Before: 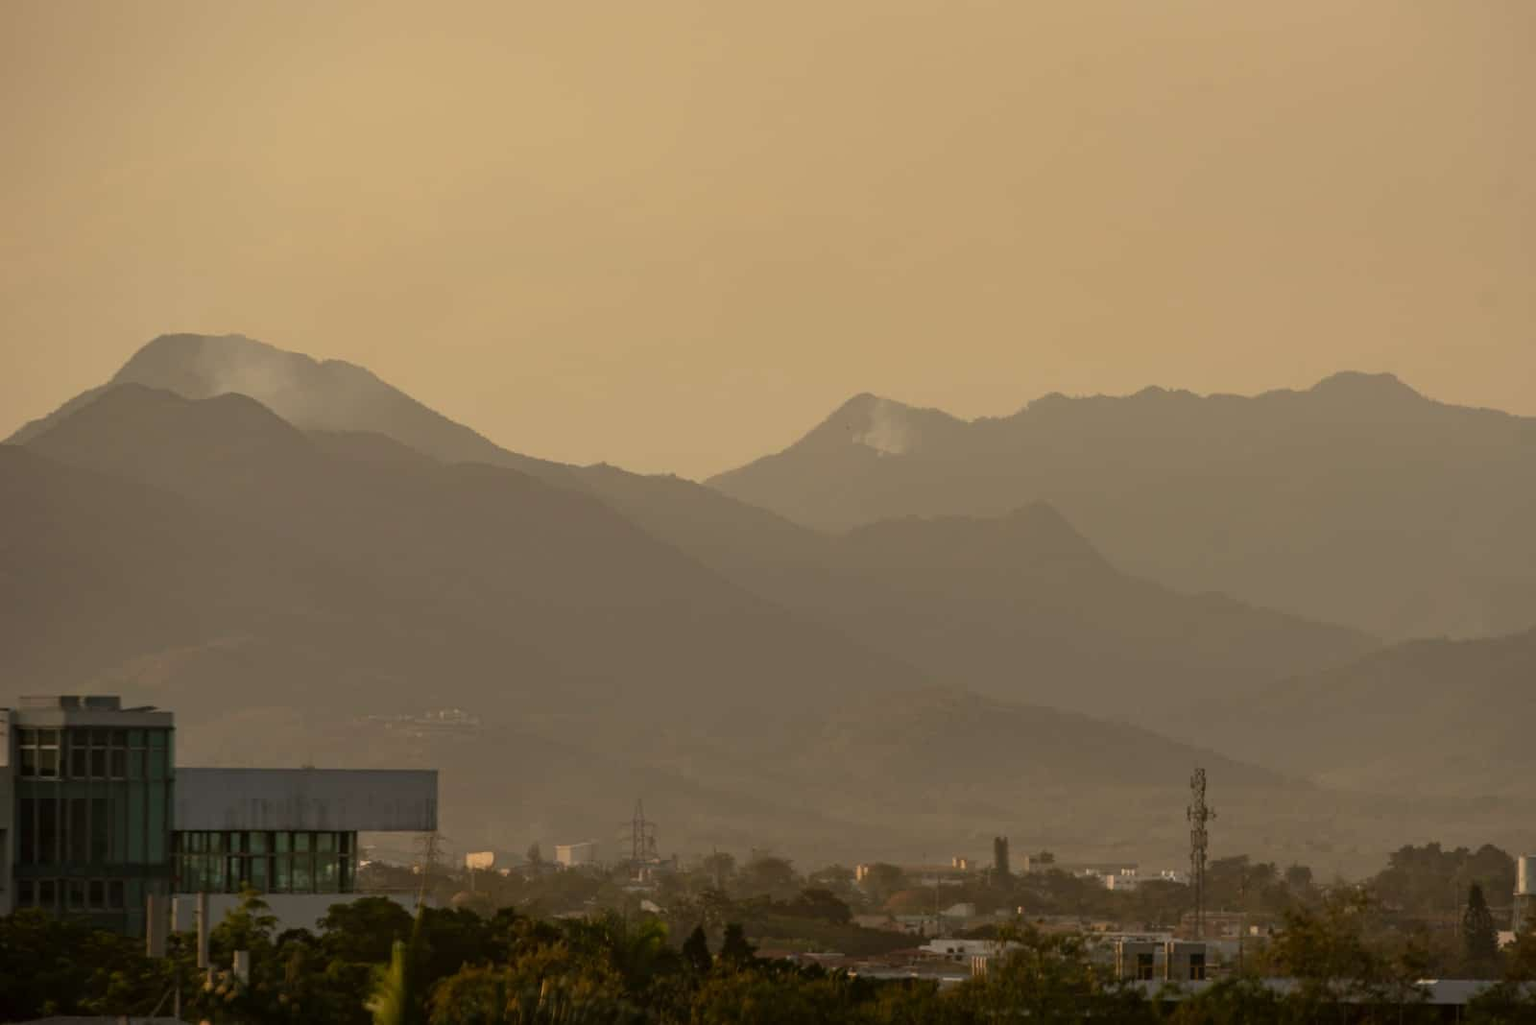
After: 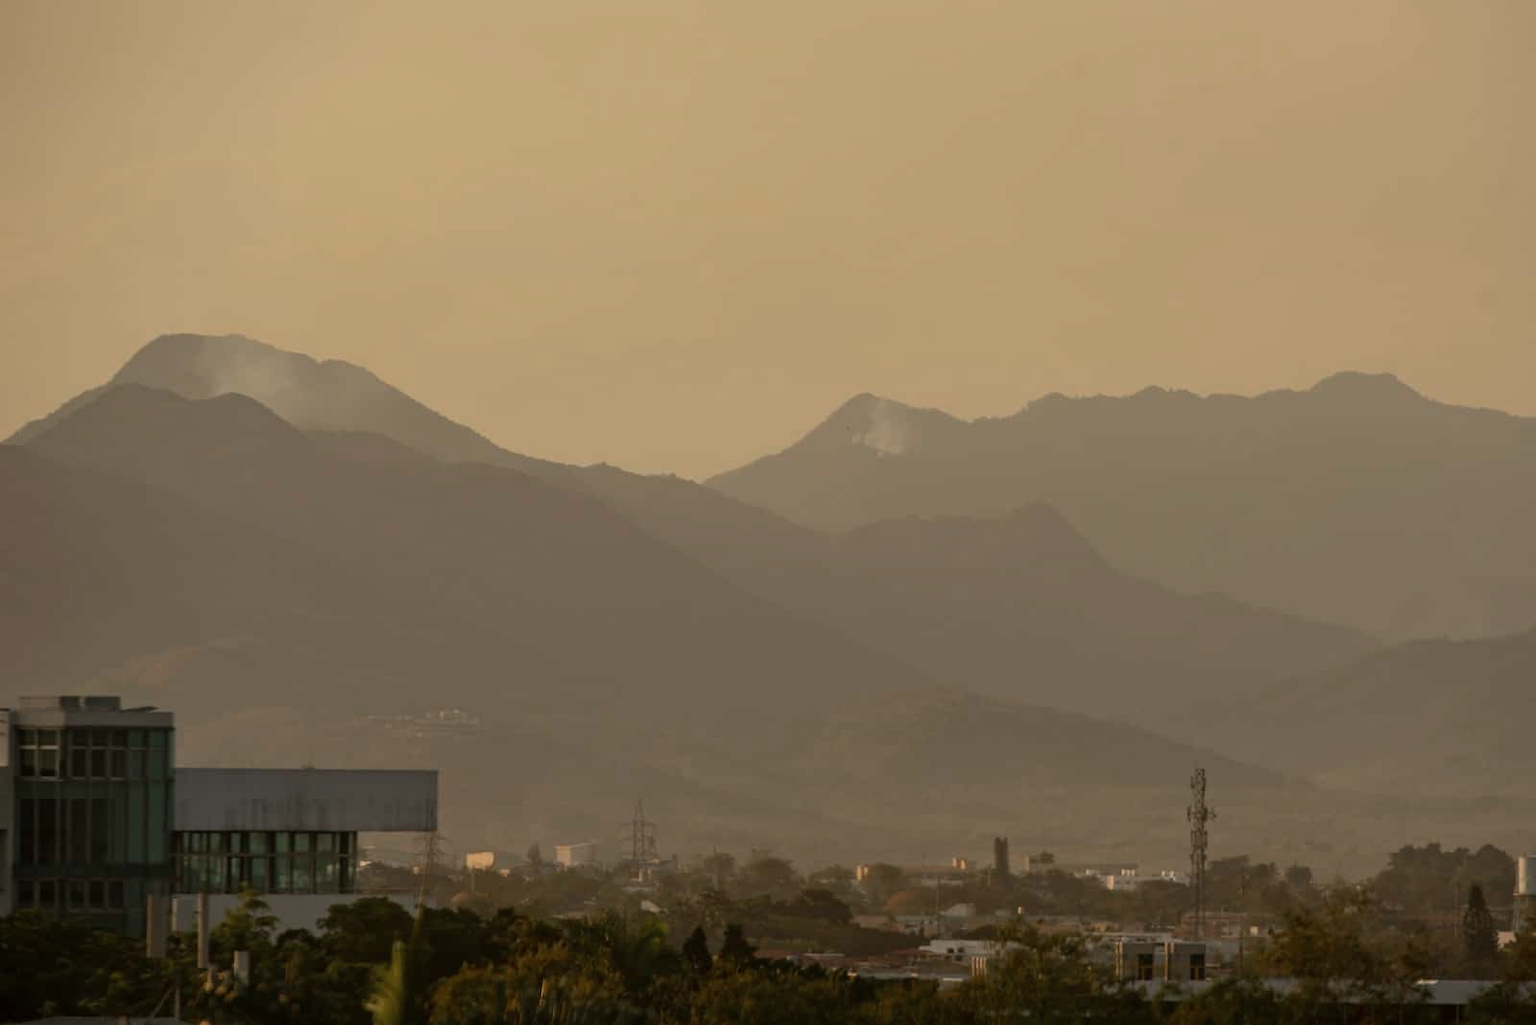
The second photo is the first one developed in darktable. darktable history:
color zones: curves: ch0 [(0, 0.5) (0.143, 0.5) (0.286, 0.456) (0.429, 0.5) (0.571, 0.5) (0.714, 0.5) (0.857, 0.5) (1, 0.5)]; ch1 [(0, 0.5) (0.143, 0.5) (0.286, 0.422) (0.429, 0.5) (0.571, 0.5) (0.714, 0.5) (0.857, 0.5) (1, 0.5)]
